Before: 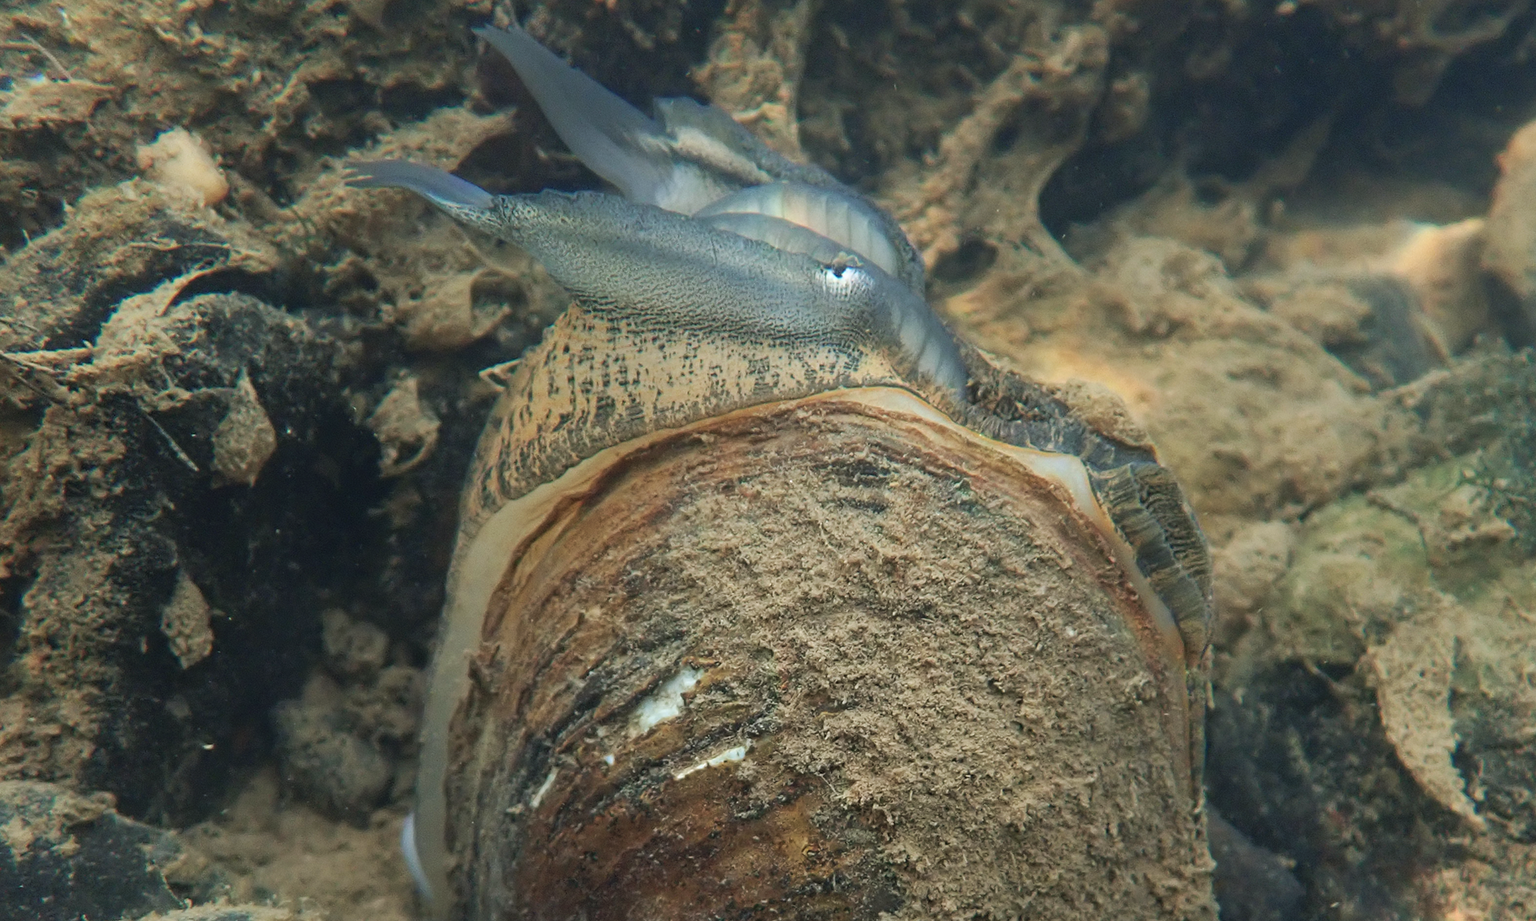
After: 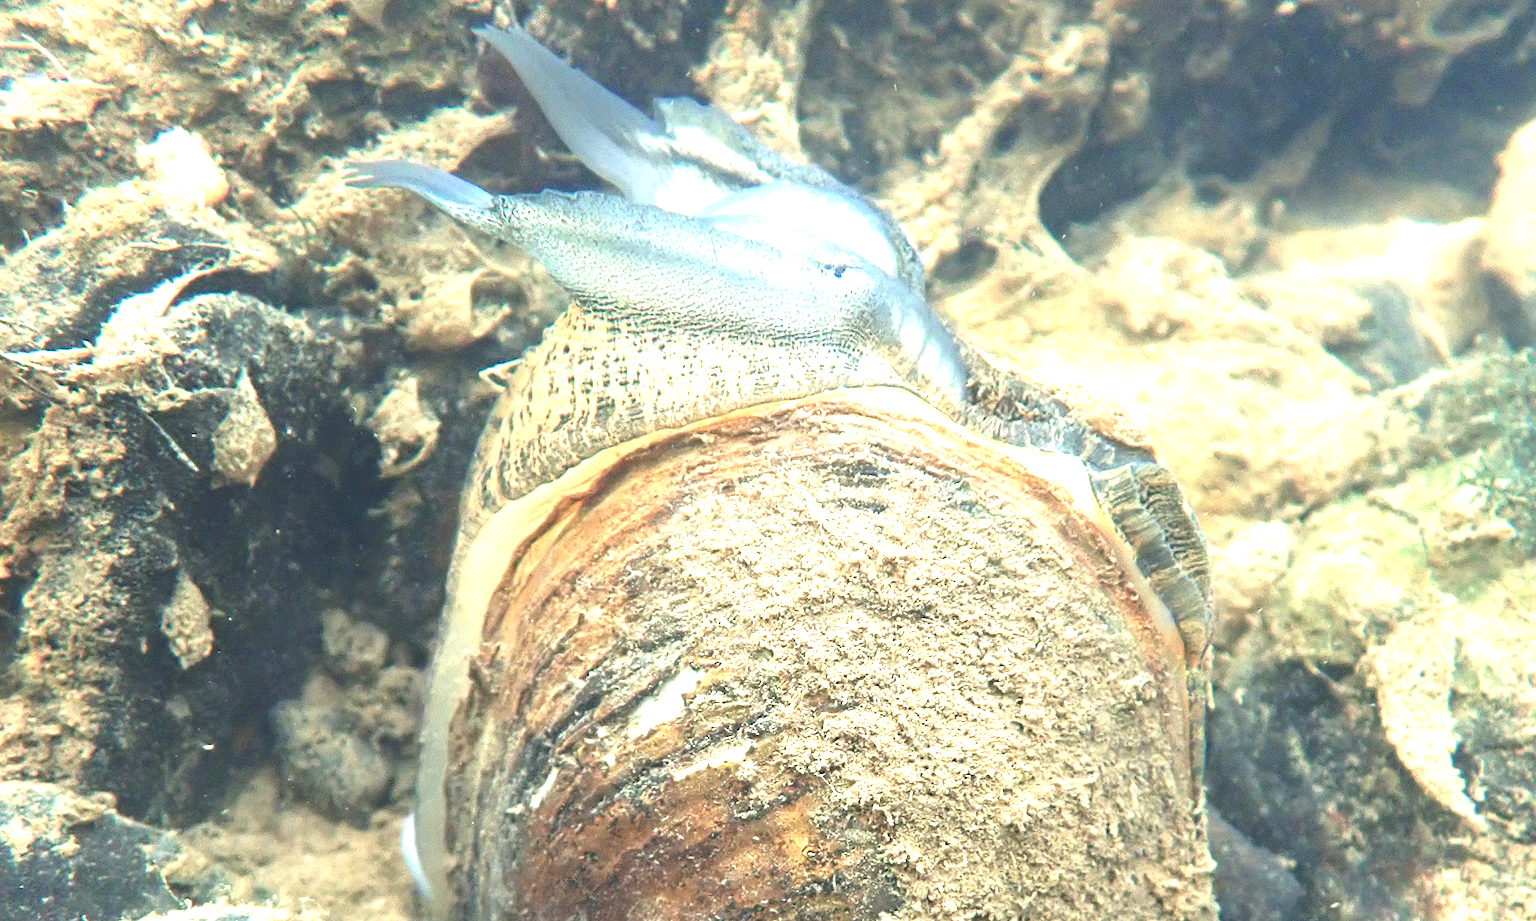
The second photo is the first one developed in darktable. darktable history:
exposure: exposure 2.221 EV, compensate exposure bias true, compensate highlight preservation false
